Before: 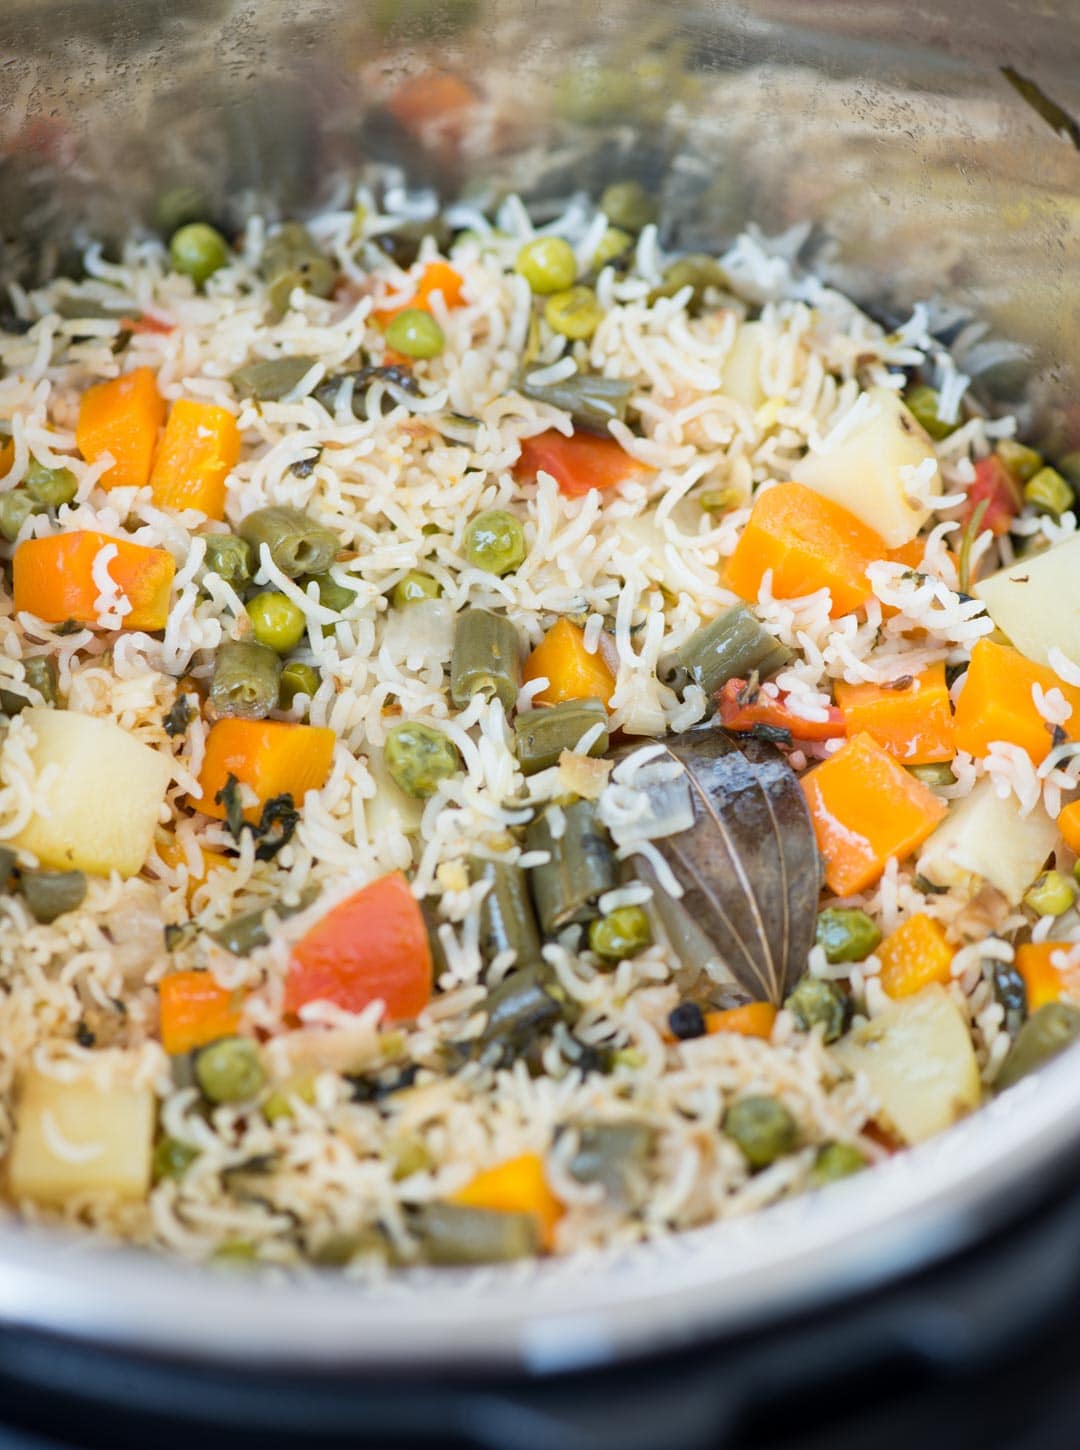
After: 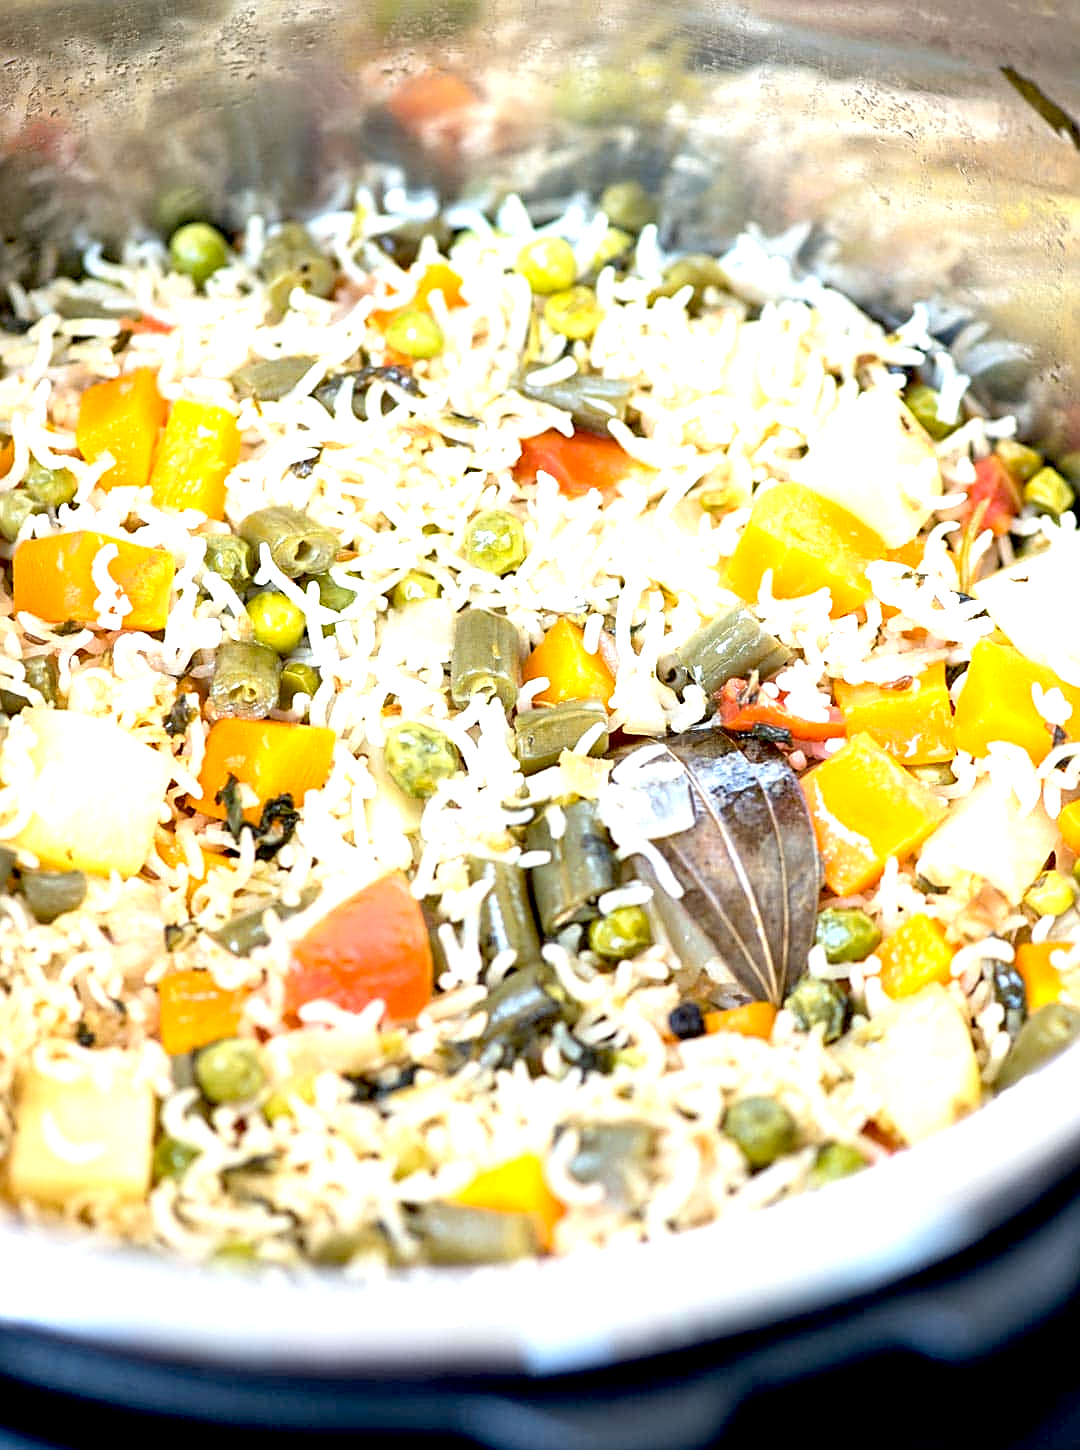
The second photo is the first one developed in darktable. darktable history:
sharpen: amount 0.737
exposure: black level correction 0.011, exposure 1.079 EV, compensate highlight preservation false
